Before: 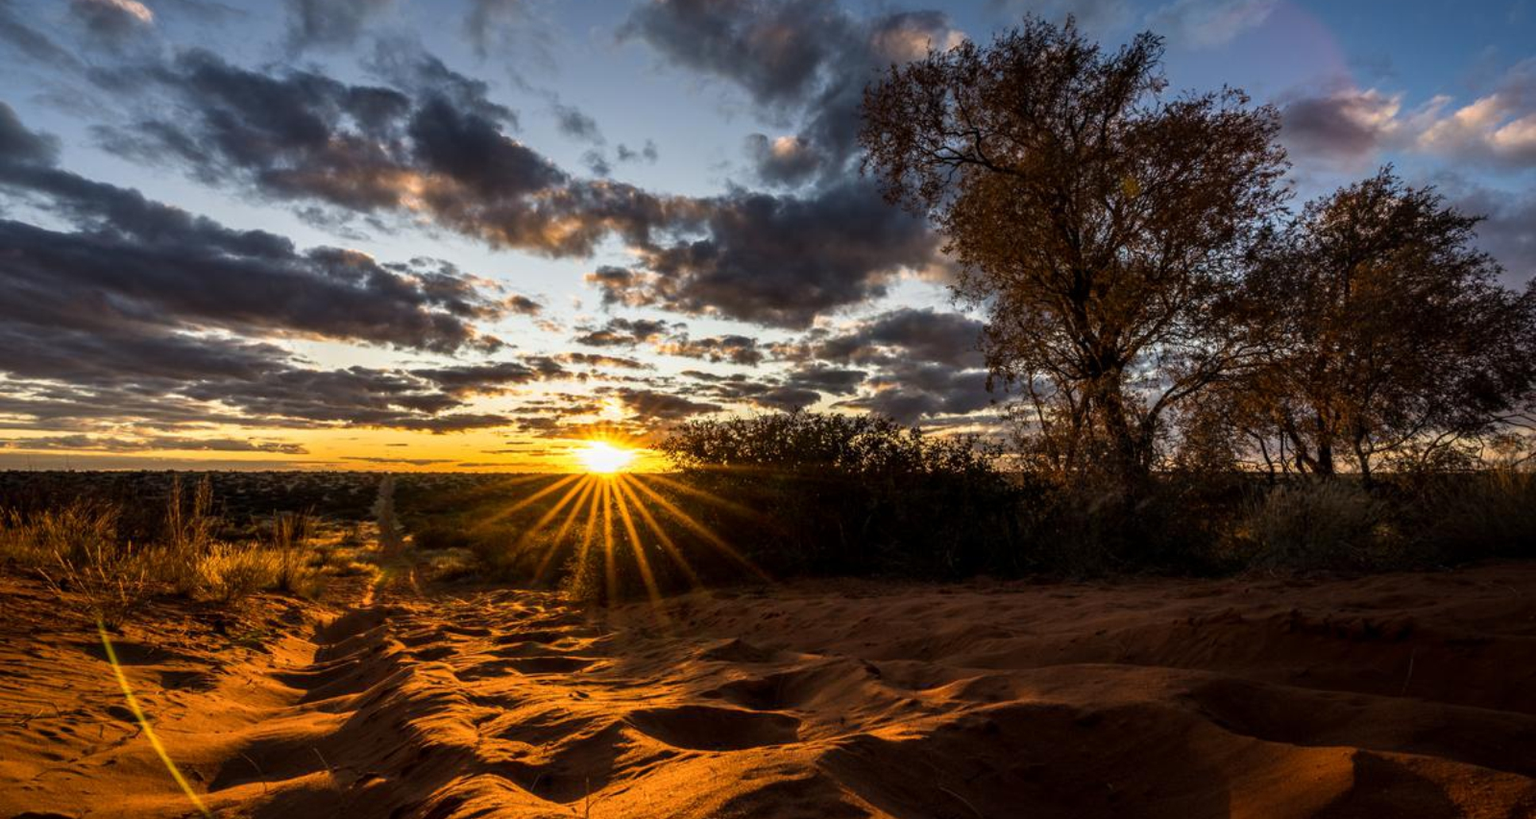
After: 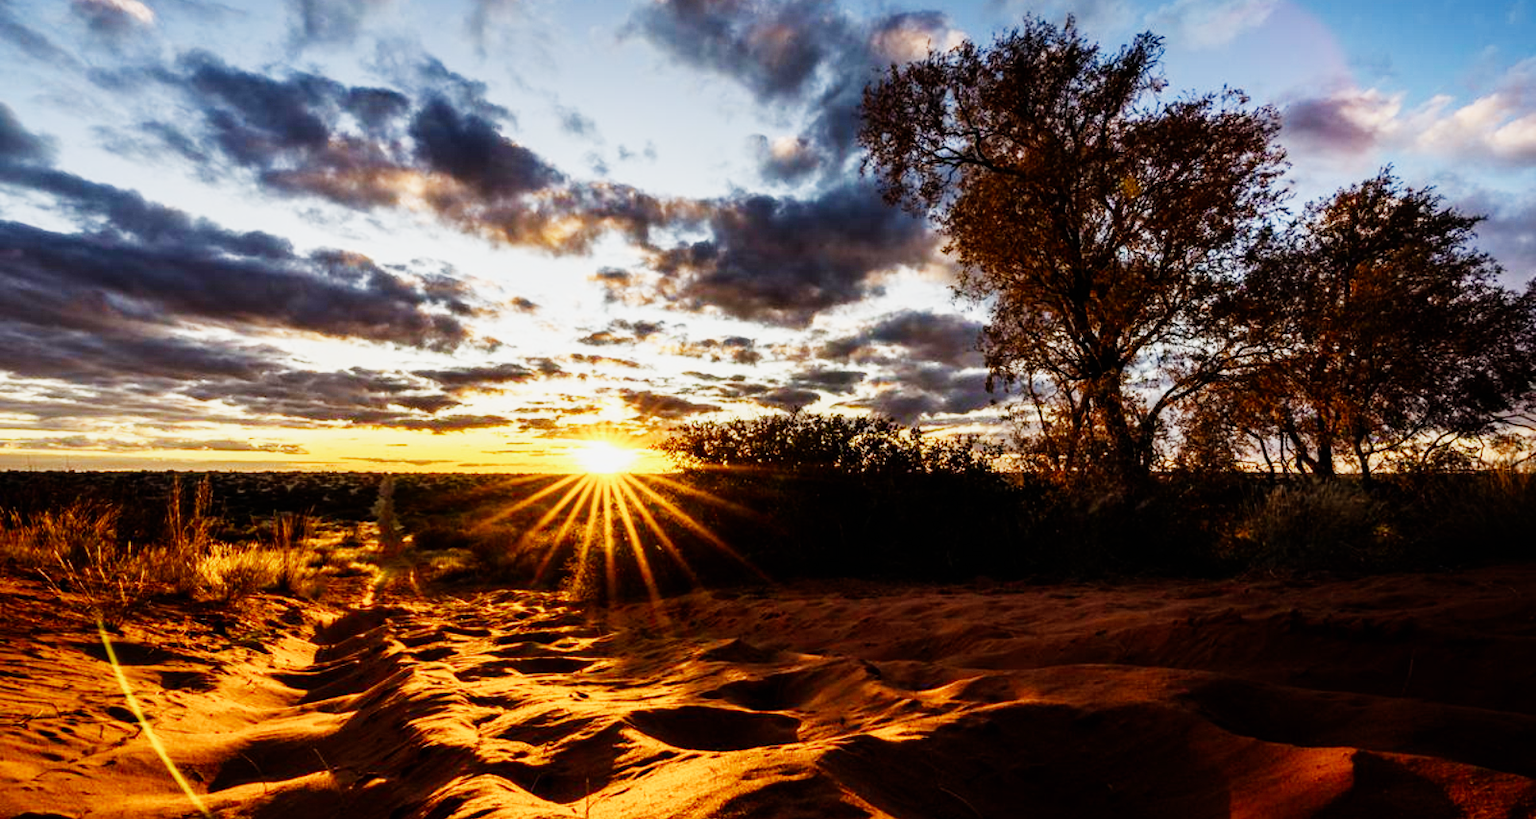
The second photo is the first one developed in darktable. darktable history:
sigmoid: contrast 1.8, skew -0.2, preserve hue 0%, red attenuation 0.1, red rotation 0.035, green attenuation 0.1, green rotation -0.017, blue attenuation 0.15, blue rotation -0.052, base primaries Rec2020
exposure: exposure 1.16 EV, compensate exposure bias true, compensate highlight preservation false
color balance rgb: linear chroma grading › shadows 19.44%, linear chroma grading › highlights 3.42%, linear chroma grading › mid-tones 10.16%
